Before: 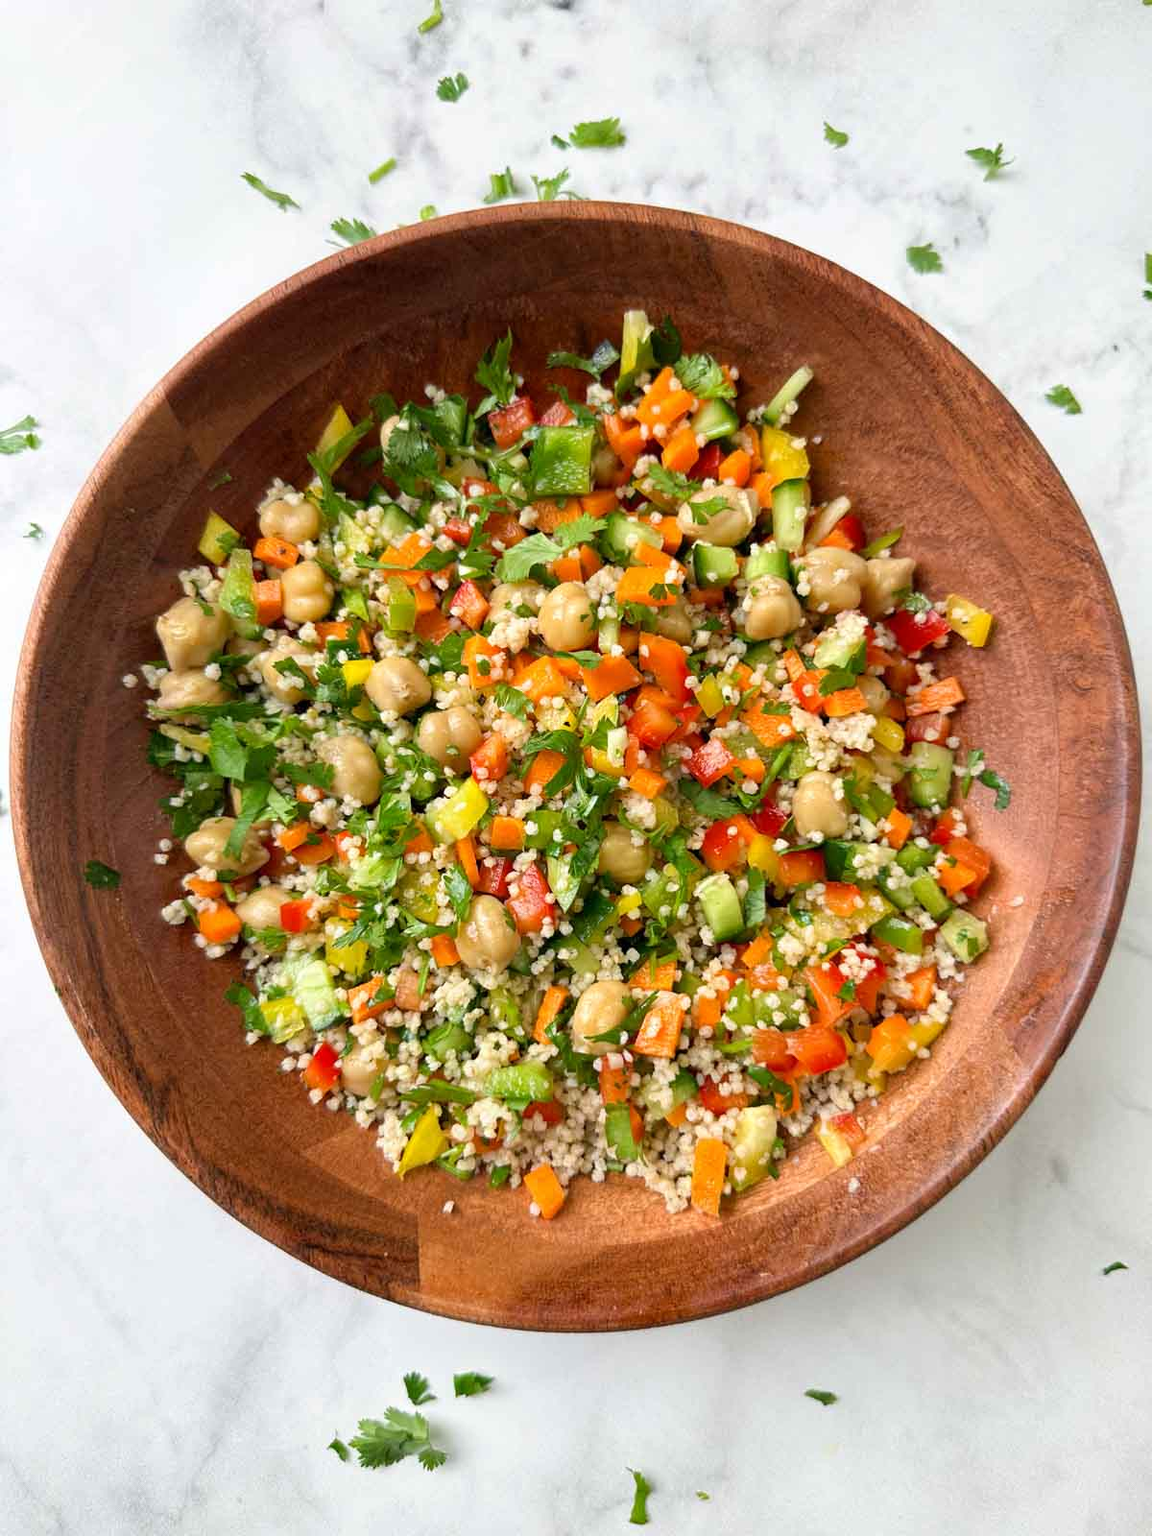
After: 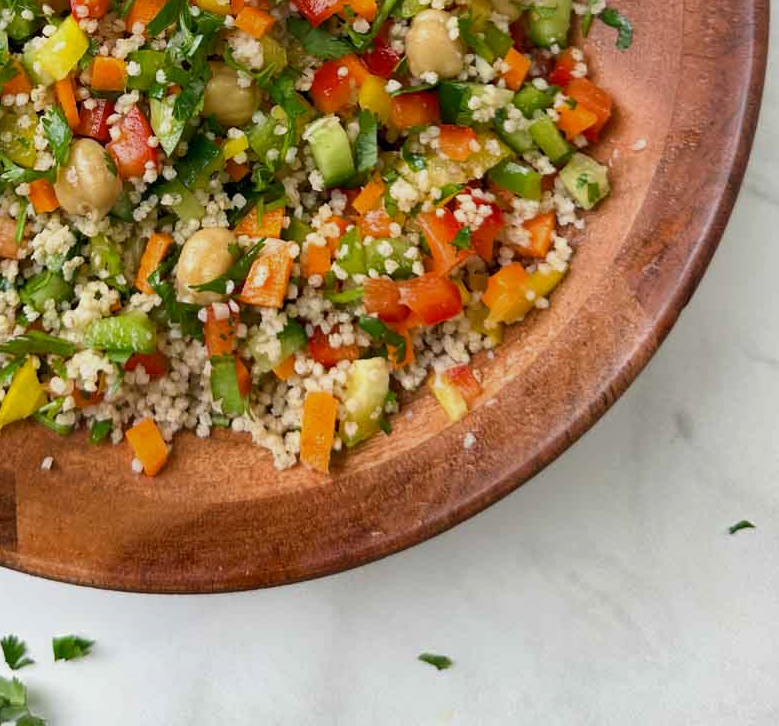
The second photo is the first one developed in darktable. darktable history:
tone equalizer: -8 EV -0.001 EV, -7 EV 0.002 EV, -6 EV -0.005 EV, -5 EV -0.003 EV, -4 EV -0.053 EV, -3 EV -0.224 EV, -2 EV -0.29 EV, -1 EV 0.103 EV, +0 EV 0.324 EV
exposure: exposure -0.457 EV, compensate highlight preservation false
crop and rotate: left 35.049%, top 49.675%, bottom 4.898%
shadows and highlights: shadows 20.15, highlights -20.87, soften with gaussian
